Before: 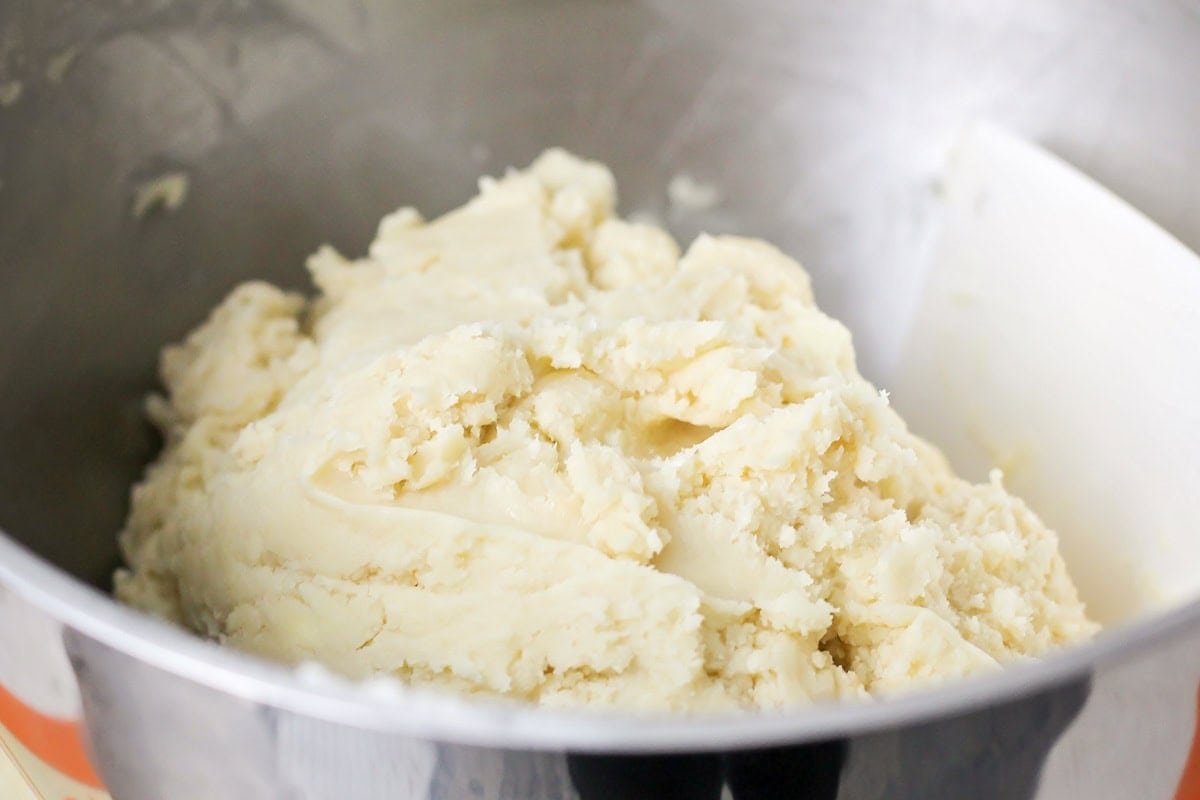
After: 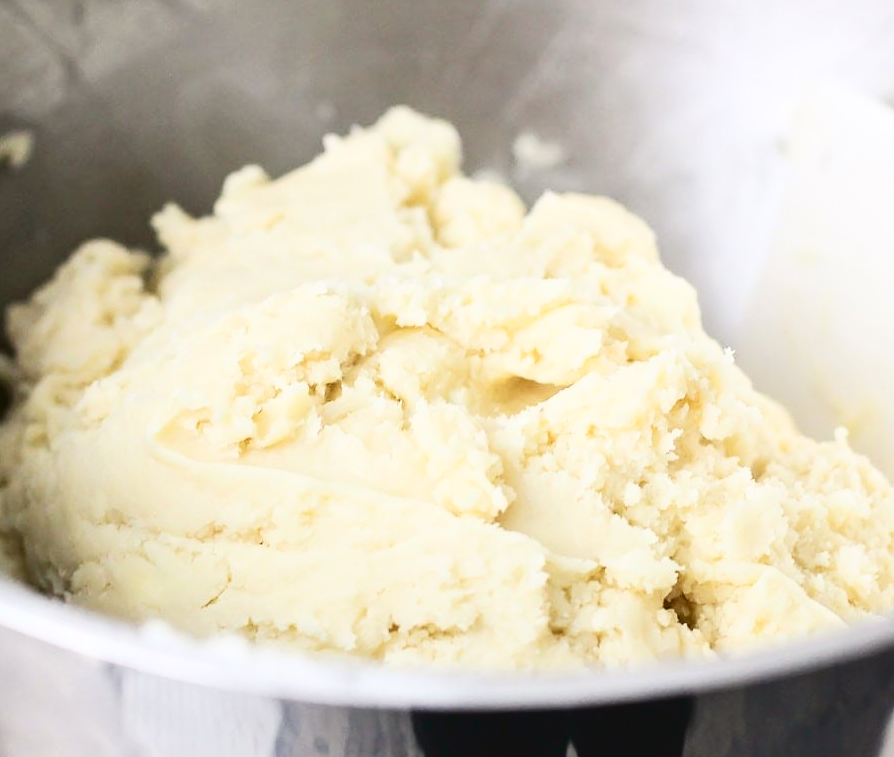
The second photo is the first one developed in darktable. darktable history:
tone curve: curves: ch0 [(0, 0) (0.003, 0.047) (0.011, 0.047) (0.025, 0.049) (0.044, 0.051) (0.069, 0.055) (0.1, 0.066) (0.136, 0.089) (0.177, 0.12) (0.224, 0.155) (0.277, 0.205) (0.335, 0.281) (0.399, 0.37) (0.468, 0.47) (0.543, 0.574) (0.623, 0.687) (0.709, 0.801) (0.801, 0.89) (0.898, 0.963) (1, 1)], color space Lab, independent channels, preserve colors none
crop and rotate: left 12.919%, top 5.272%, right 12.58%
